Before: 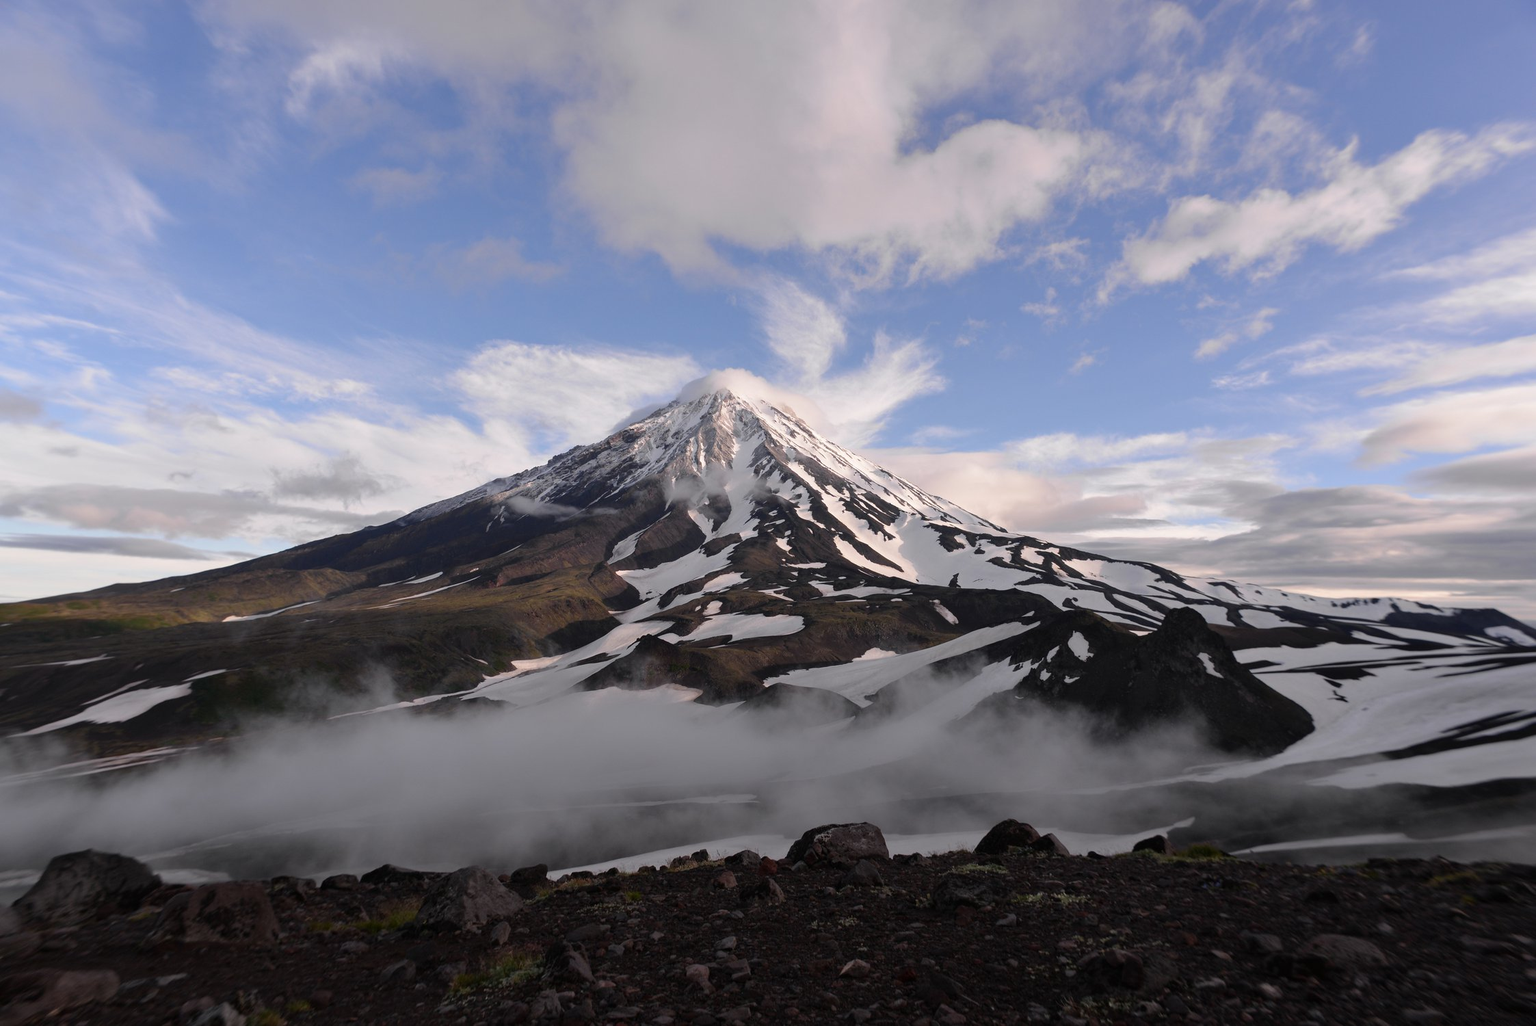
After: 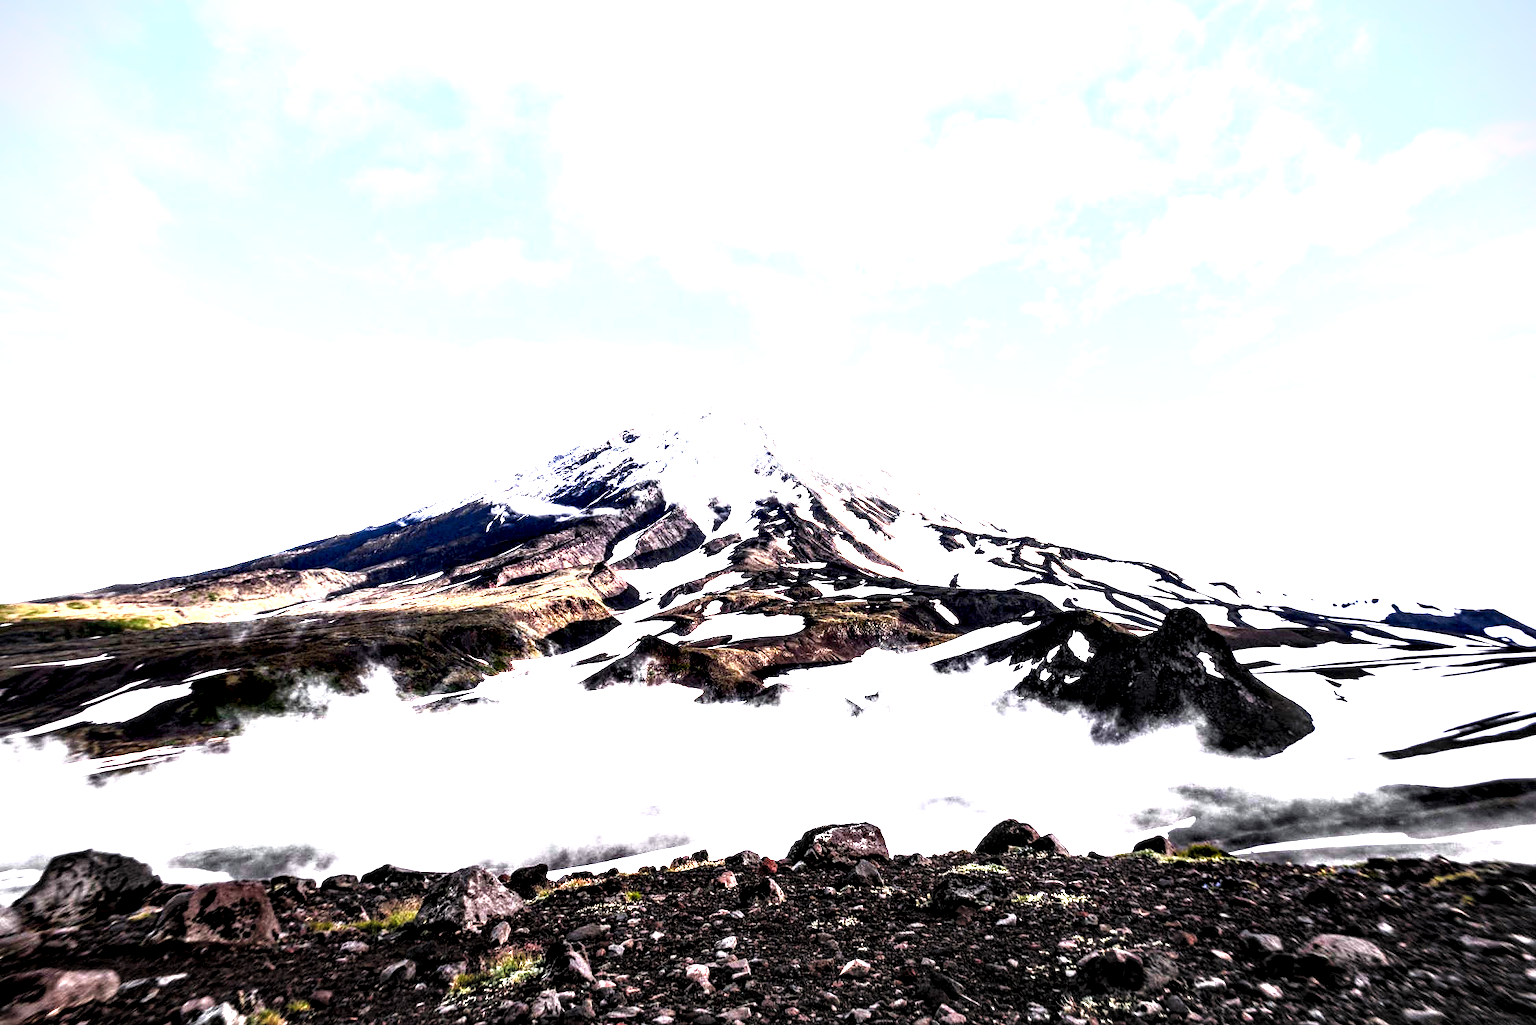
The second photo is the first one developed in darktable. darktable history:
exposure: black level correction 0, exposure 1.607 EV, compensate exposure bias true, compensate highlight preservation false
color correction: highlights b* 0.007, saturation 0.85
contrast brightness saturation: contrast 0.986, brightness 0.997, saturation 0.987
levels: levels [0, 0.397, 0.955]
vignetting: fall-off start 91.23%, brightness -0.42, saturation -0.208
local contrast: highlights 116%, shadows 45%, detail 295%
filmic rgb: black relative exposure -5.11 EV, white relative exposure 3.96 EV, hardness 2.88, contrast 1.299
